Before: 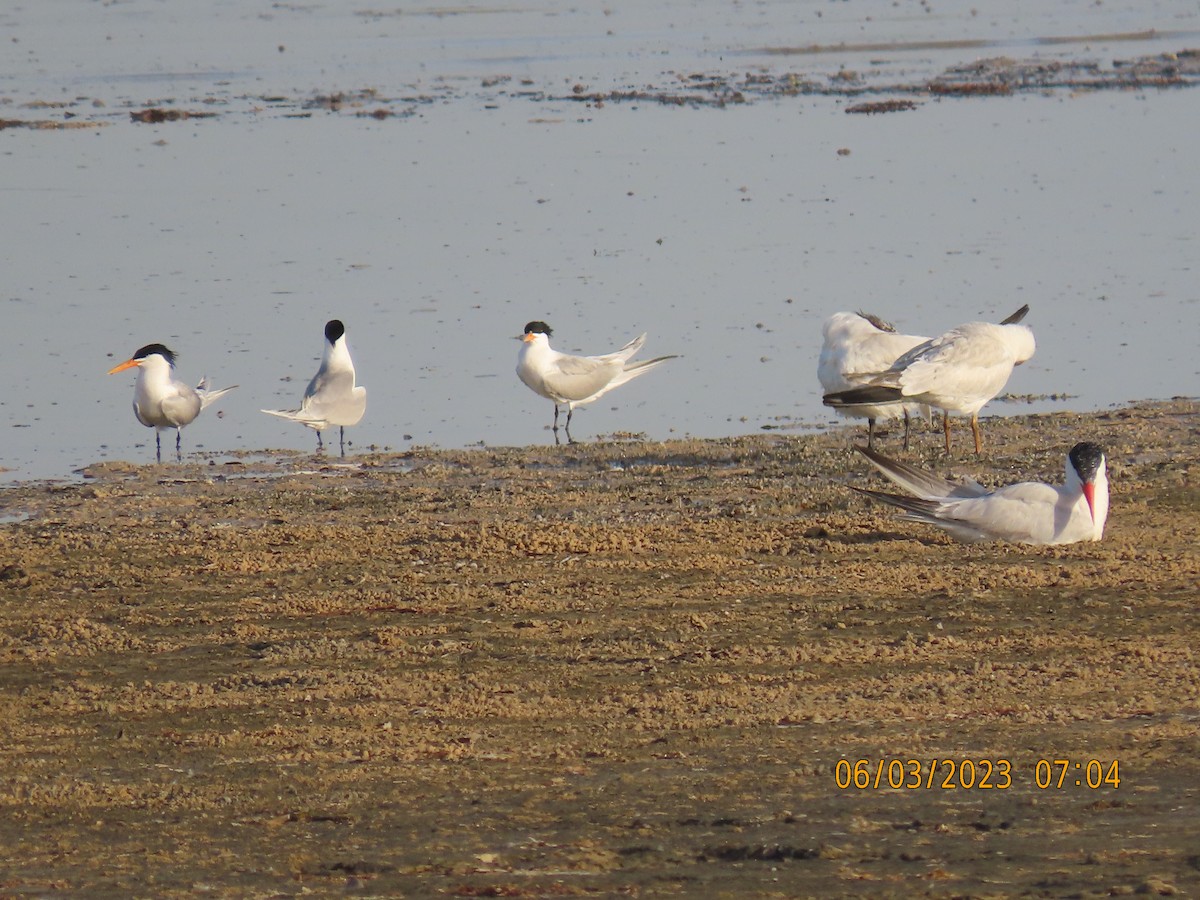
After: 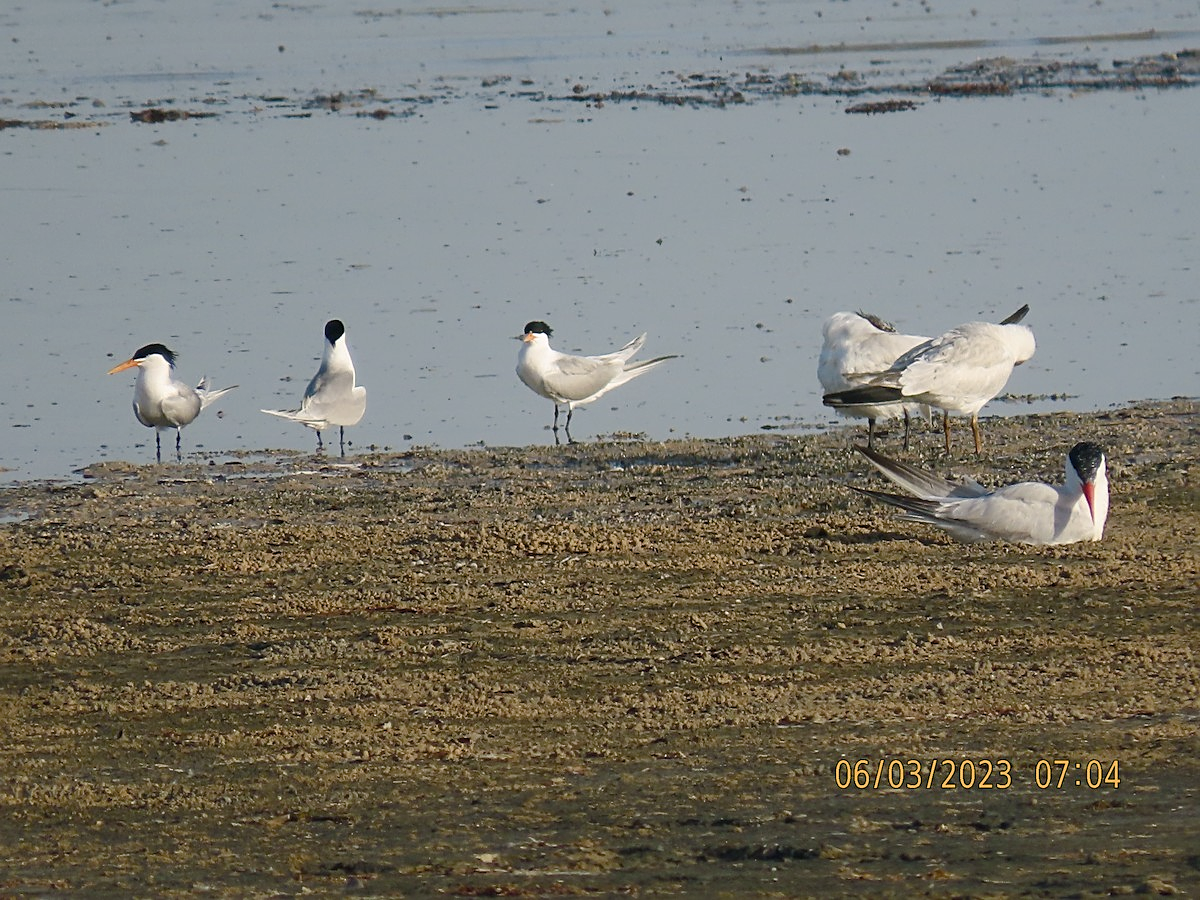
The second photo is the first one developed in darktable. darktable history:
color balance rgb: power › luminance -8.02%, power › chroma 1.117%, power › hue 216.24°, perceptual saturation grading › global saturation 20%, perceptual saturation grading › highlights -25.439%, perceptual saturation grading › shadows 49.997%, global vibrance 20%
contrast brightness saturation: contrast 0.102, saturation -0.288
base curve: curves: ch0 [(0, 0) (0.472, 0.455) (1, 1)], preserve colors none
sharpen: on, module defaults
